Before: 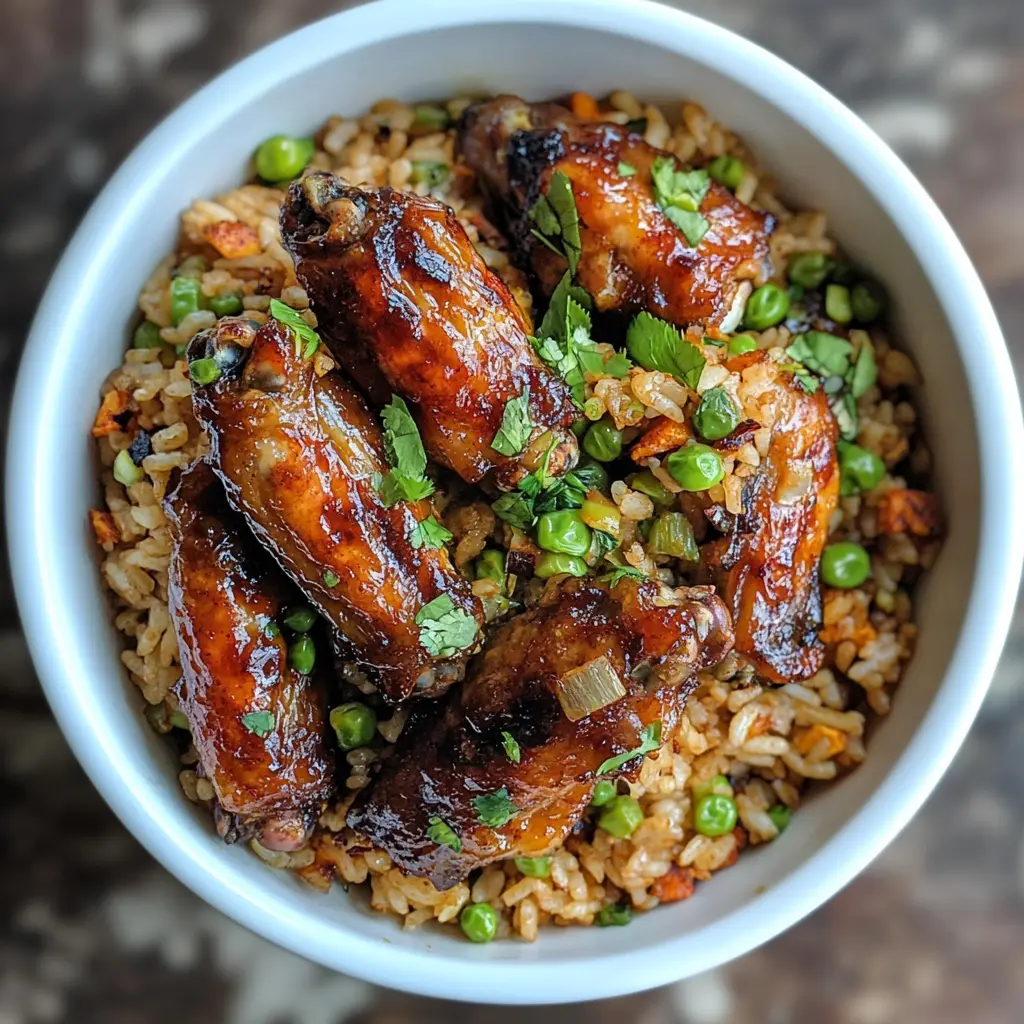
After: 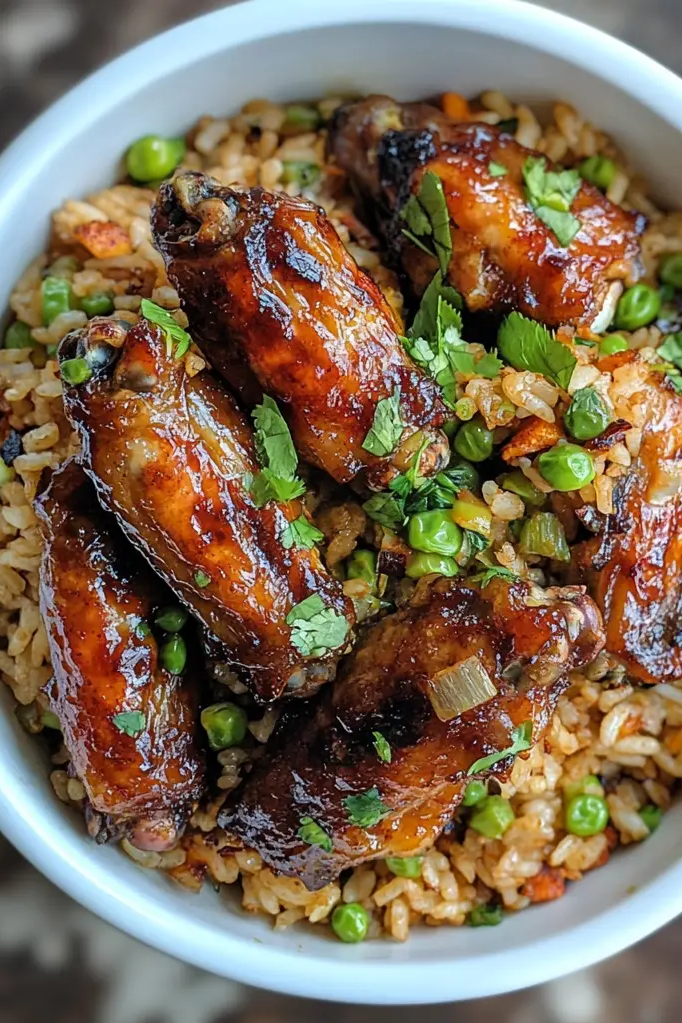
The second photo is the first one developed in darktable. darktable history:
crop and rotate: left 12.648%, right 20.685%
tone equalizer: on, module defaults
exposure: compensate highlight preservation false
